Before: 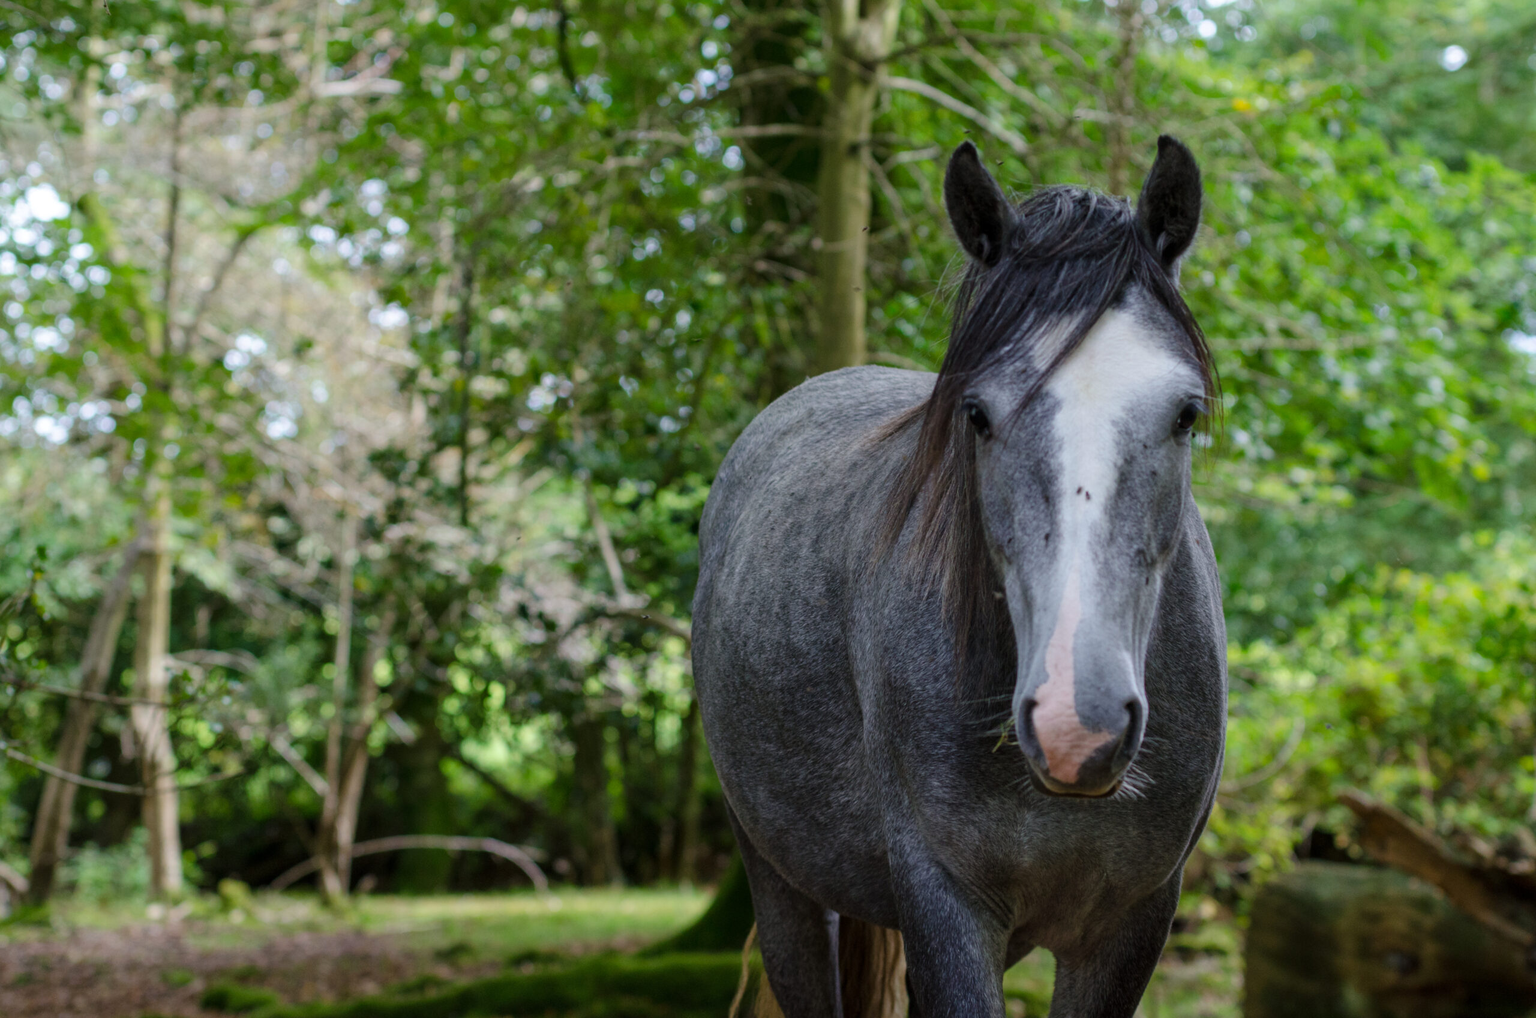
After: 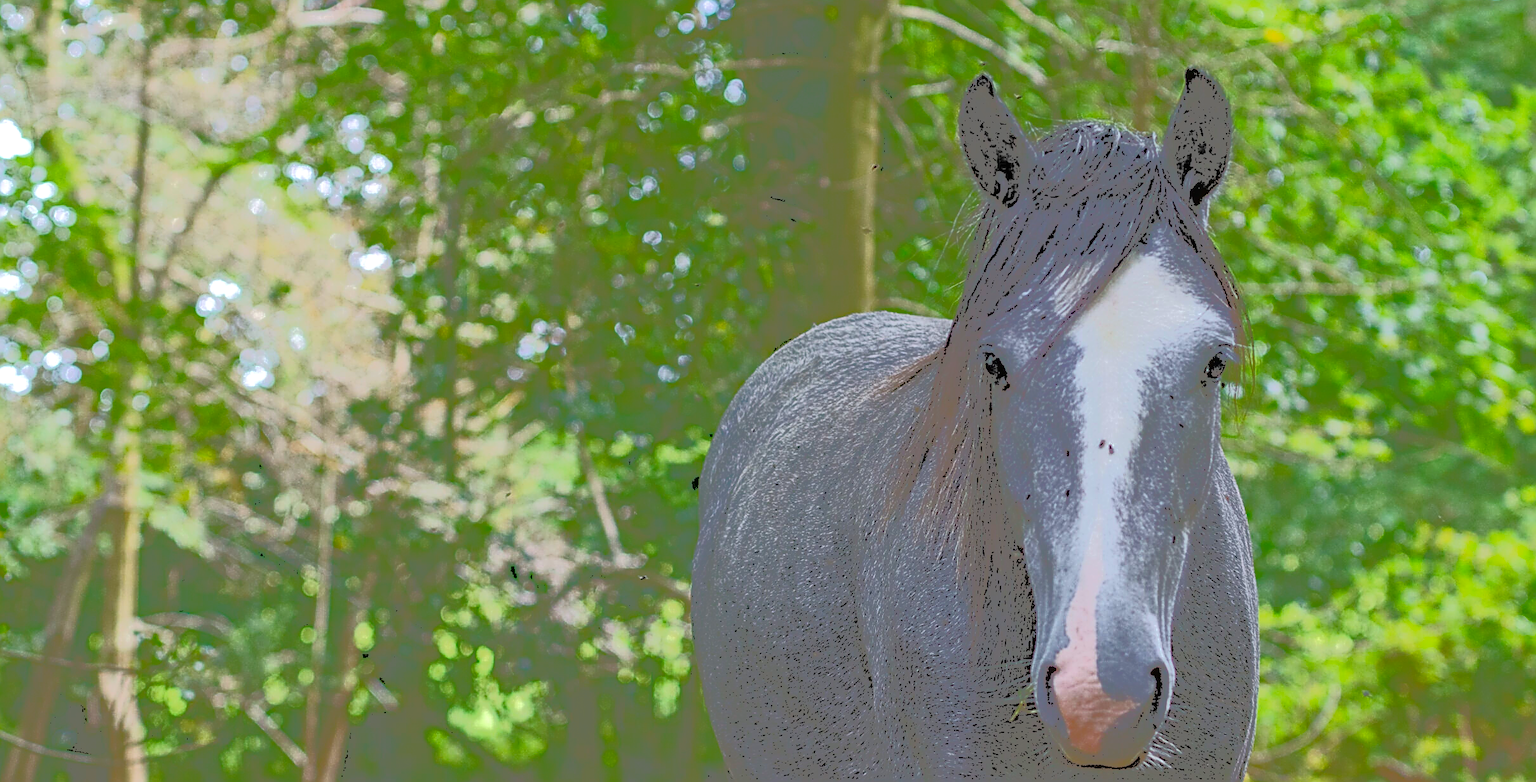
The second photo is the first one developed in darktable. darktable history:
contrast brightness saturation: contrast 0.205, brightness -0.108, saturation 0.095
sharpen: amount 1.847
local contrast: detail 109%
crop: left 2.544%, top 7.062%, right 3.037%, bottom 20.313%
exposure: exposure 0.205 EV, compensate highlight preservation false
haze removal: strength 0.29, distance 0.243, compatibility mode true, adaptive false
tone curve: curves: ch0 [(0, 0) (0.003, 0.449) (0.011, 0.449) (0.025, 0.449) (0.044, 0.45) (0.069, 0.453) (0.1, 0.453) (0.136, 0.455) (0.177, 0.458) (0.224, 0.462) (0.277, 0.47) (0.335, 0.491) (0.399, 0.522) (0.468, 0.561) (0.543, 0.619) (0.623, 0.69) (0.709, 0.756) (0.801, 0.802) (0.898, 0.825) (1, 1)], color space Lab, independent channels
